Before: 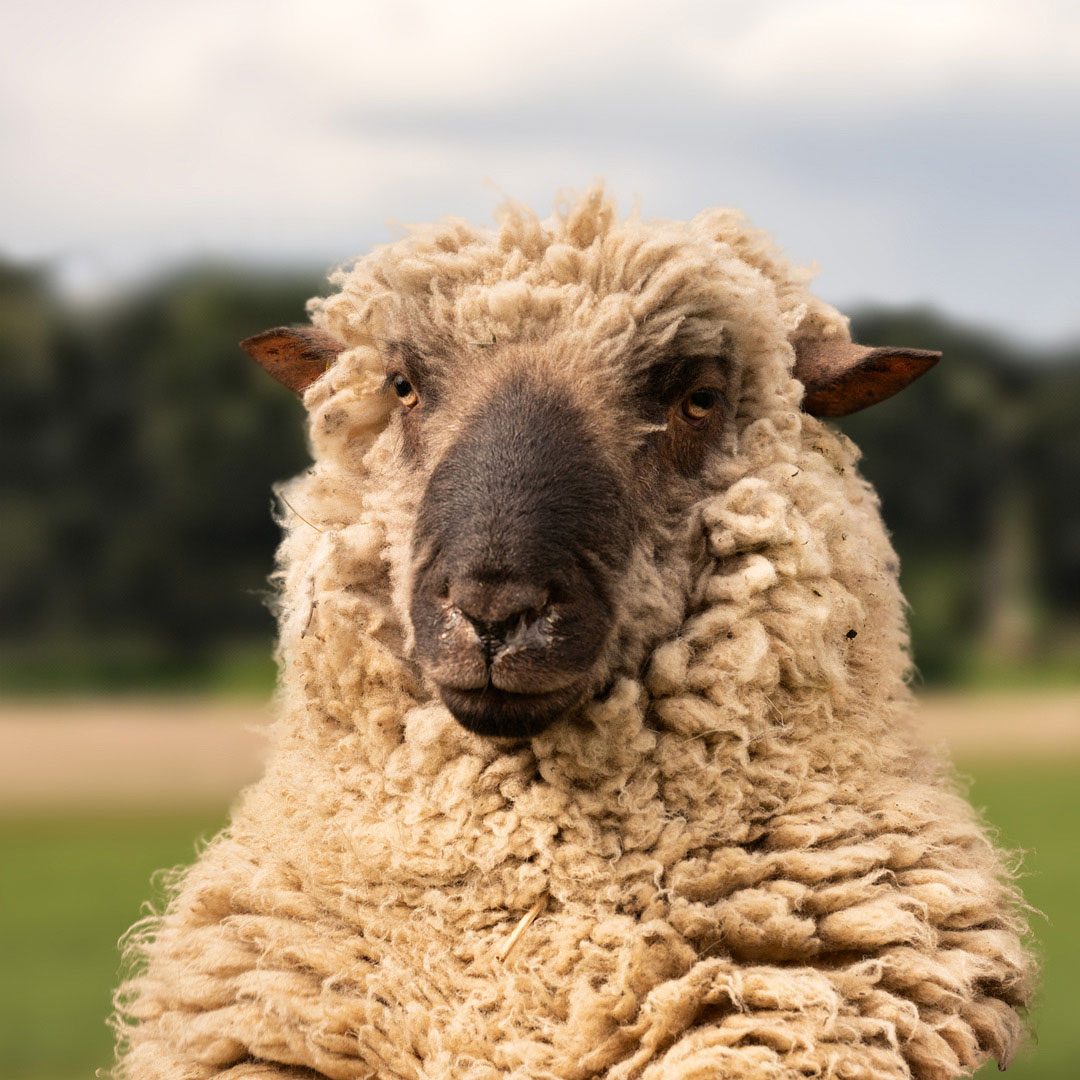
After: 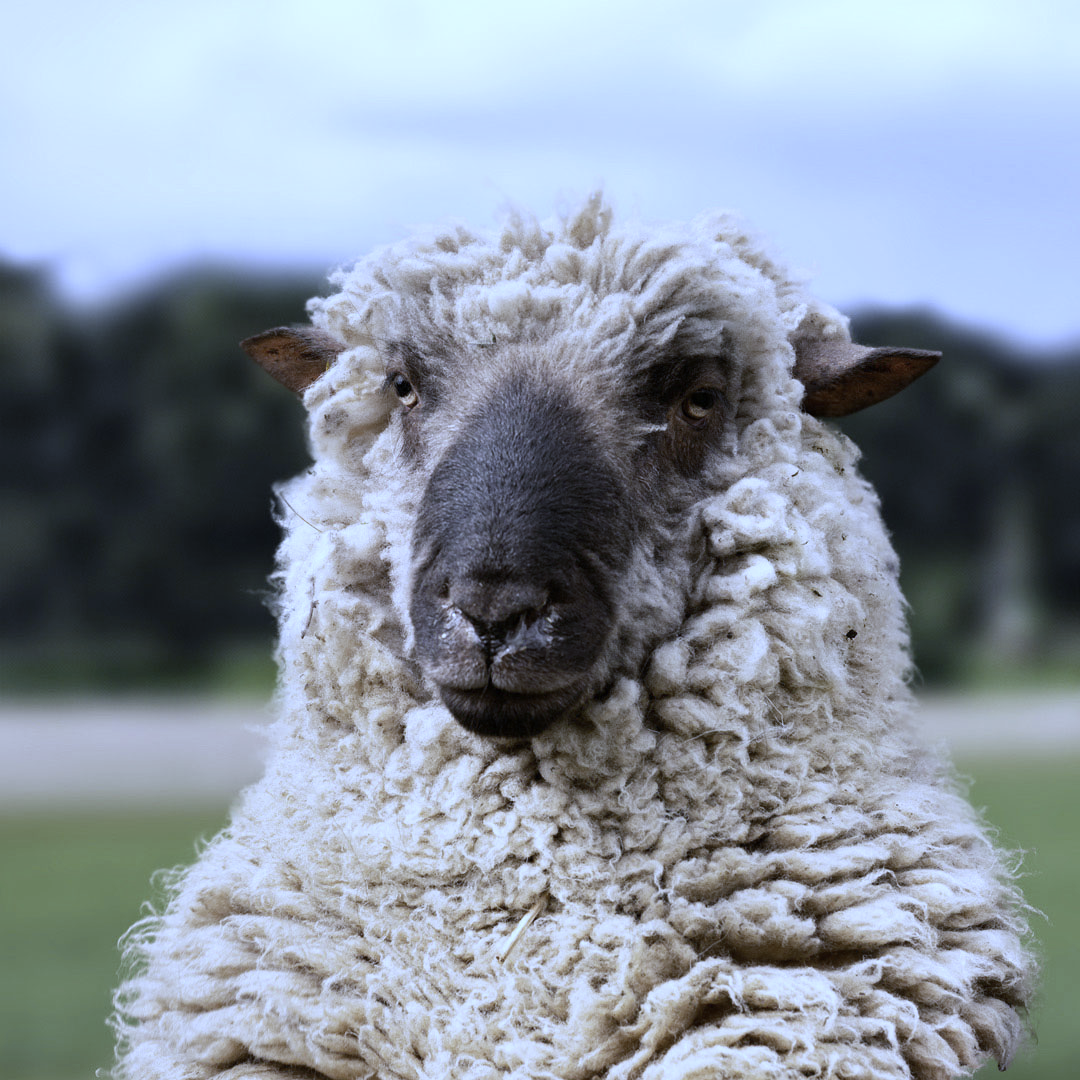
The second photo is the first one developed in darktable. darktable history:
contrast brightness saturation: contrast 0.1, saturation -0.36
white balance: red 0.766, blue 1.537
